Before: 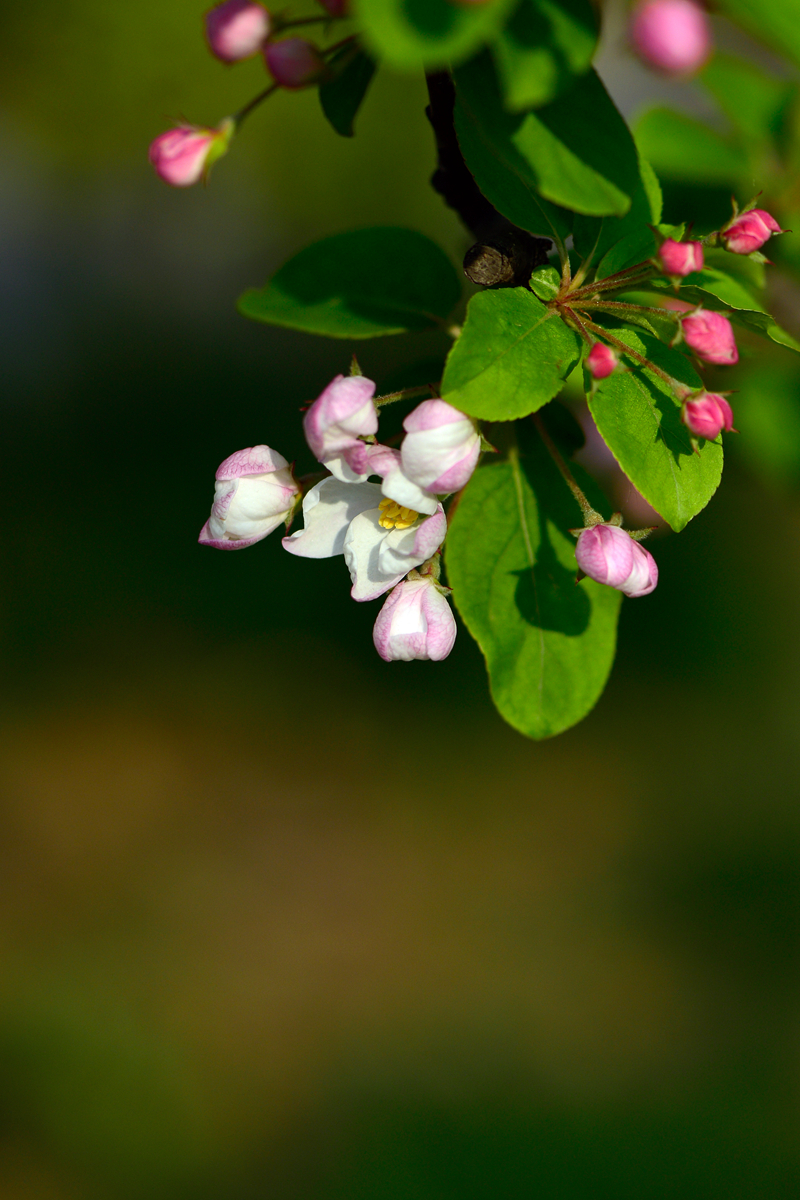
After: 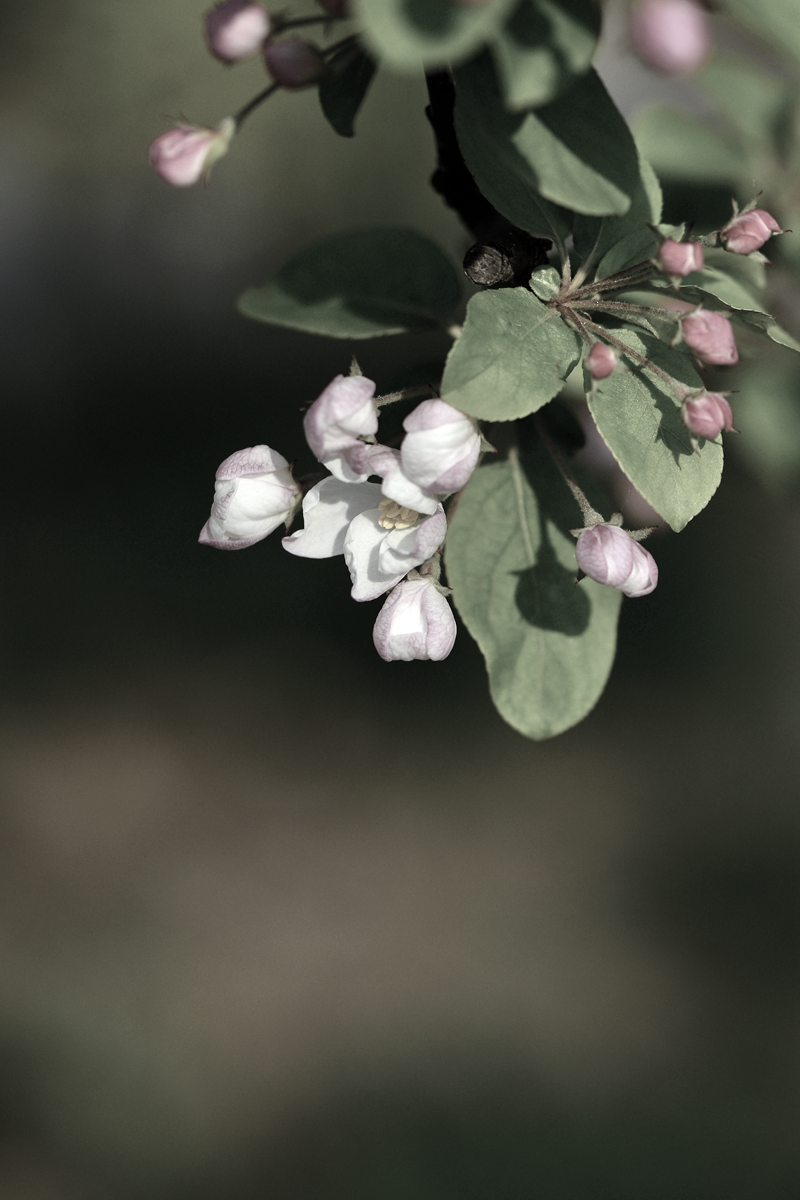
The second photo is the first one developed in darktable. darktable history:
color correction: highlights b* 0.035, saturation 0.223
tone equalizer: -8 EV 0.023 EV, -7 EV -0.025 EV, -6 EV 0.043 EV, -5 EV 0.053 EV, -4 EV 0.294 EV, -3 EV 0.625 EV, -2 EV 0.566 EV, -1 EV 0.179 EV, +0 EV 0.026 EV
